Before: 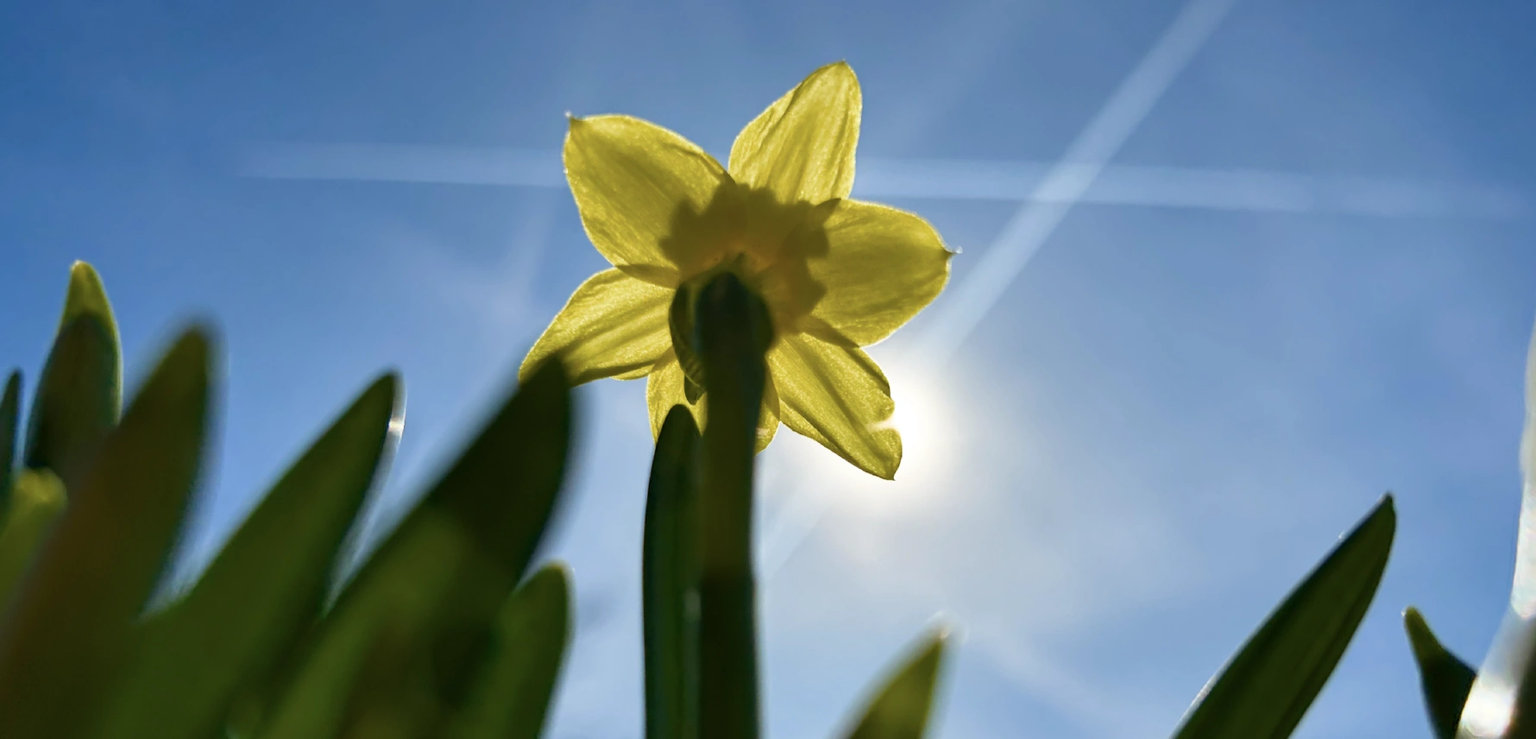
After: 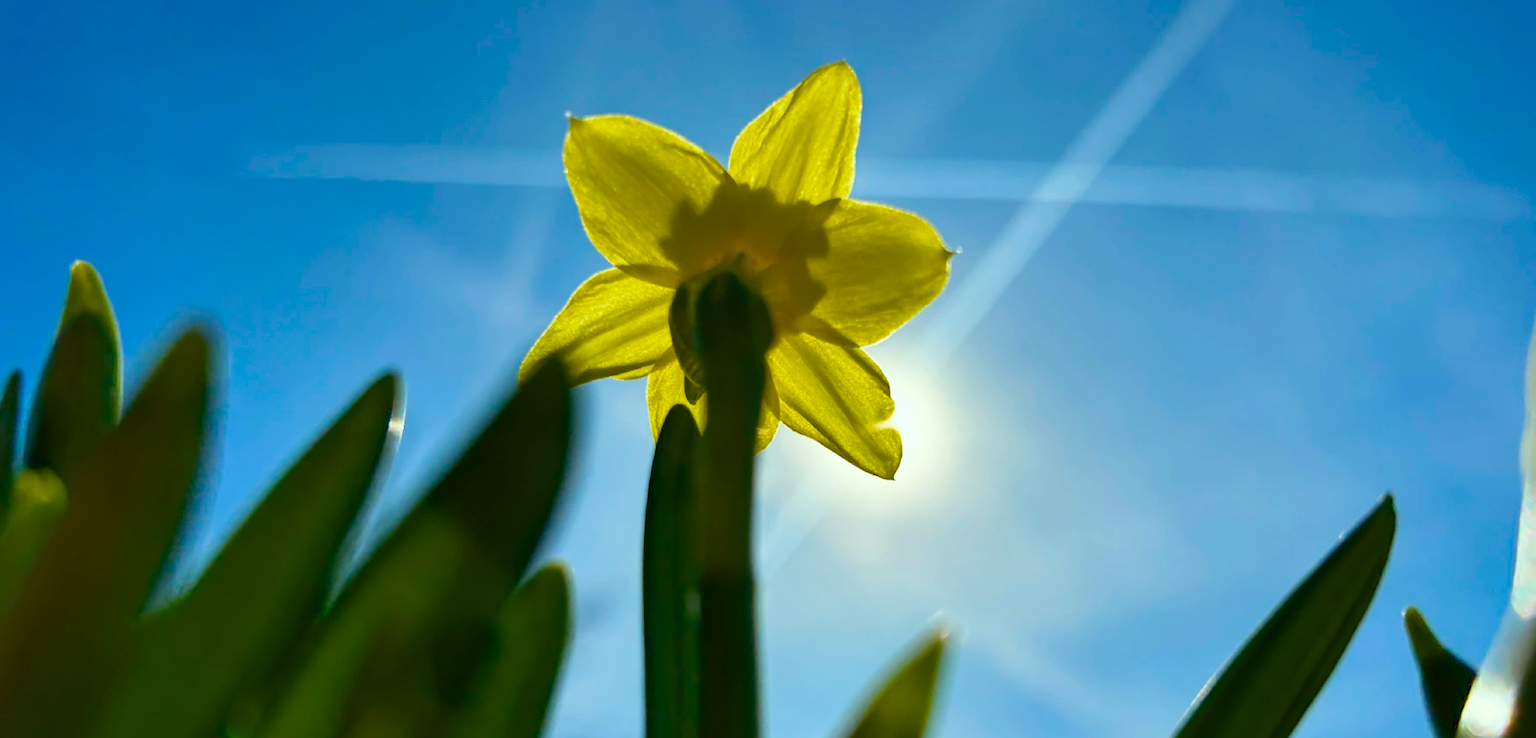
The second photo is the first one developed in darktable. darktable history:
color balance rgb: linear chroma grading › global chroma 9.956%, perceptual saturation grading › global saturation 19.478%, global vibrance 10.943%
color correction: highlights a* -7.79, highlights b* 3.43
